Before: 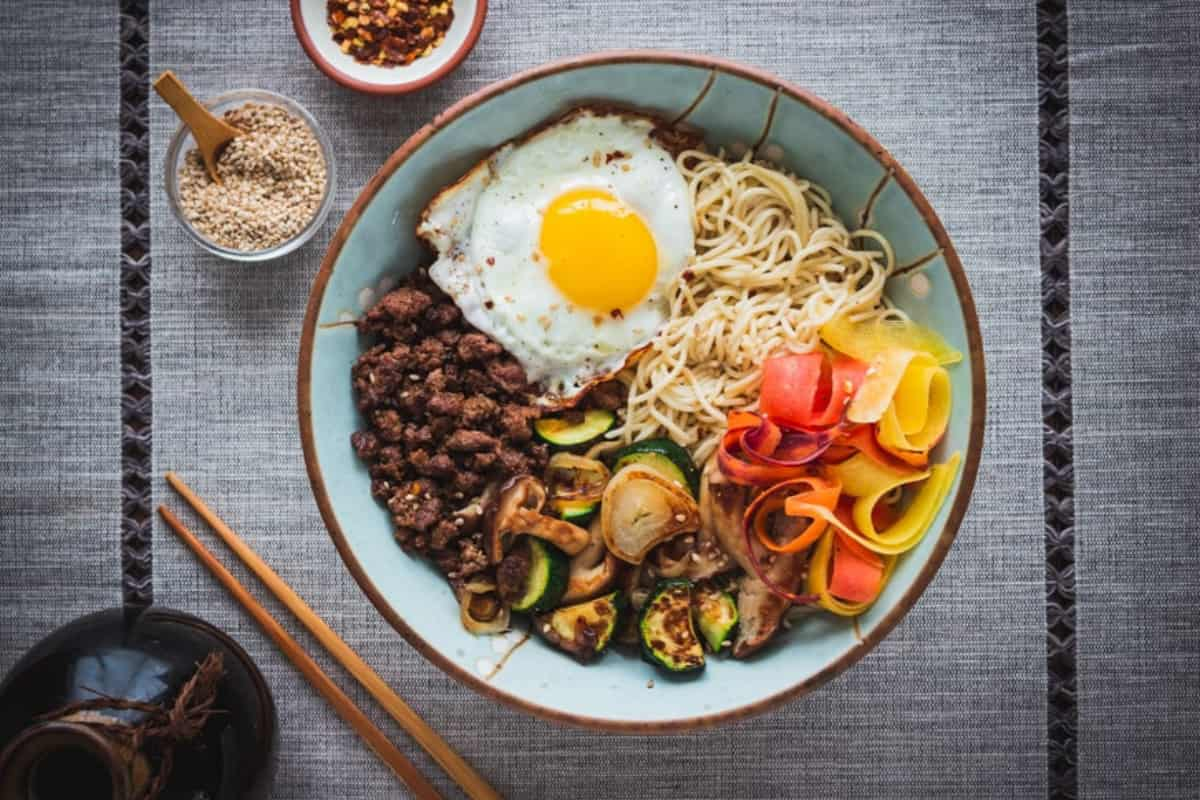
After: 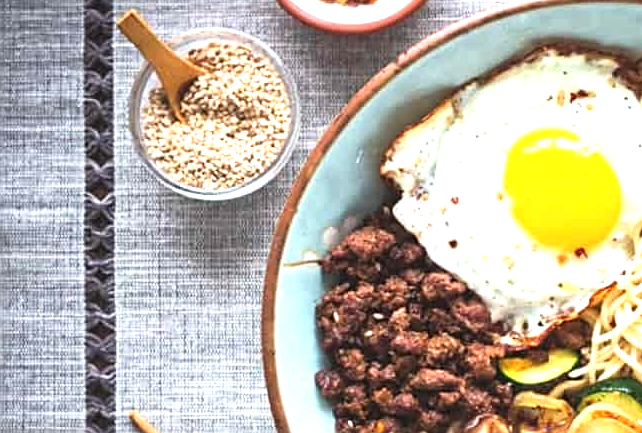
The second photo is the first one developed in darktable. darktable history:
exposure: black level correction -0.002, exposure 1.109 EV, compensate highlight preservation false
crop and rotate: left 3.036%, top 7.704%, right 43.452%, bottom 38.106%
sharpen: amount 0.49
tone equalizer: -8 EV -0.582 EV
